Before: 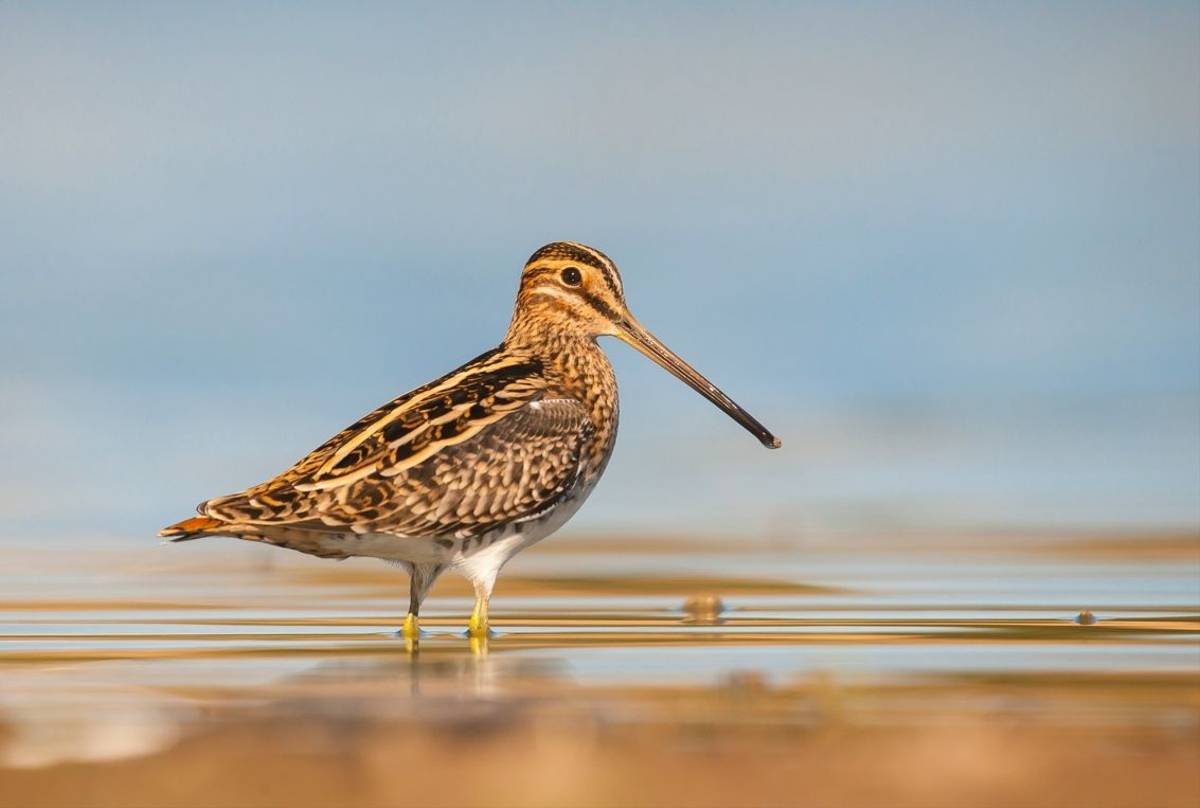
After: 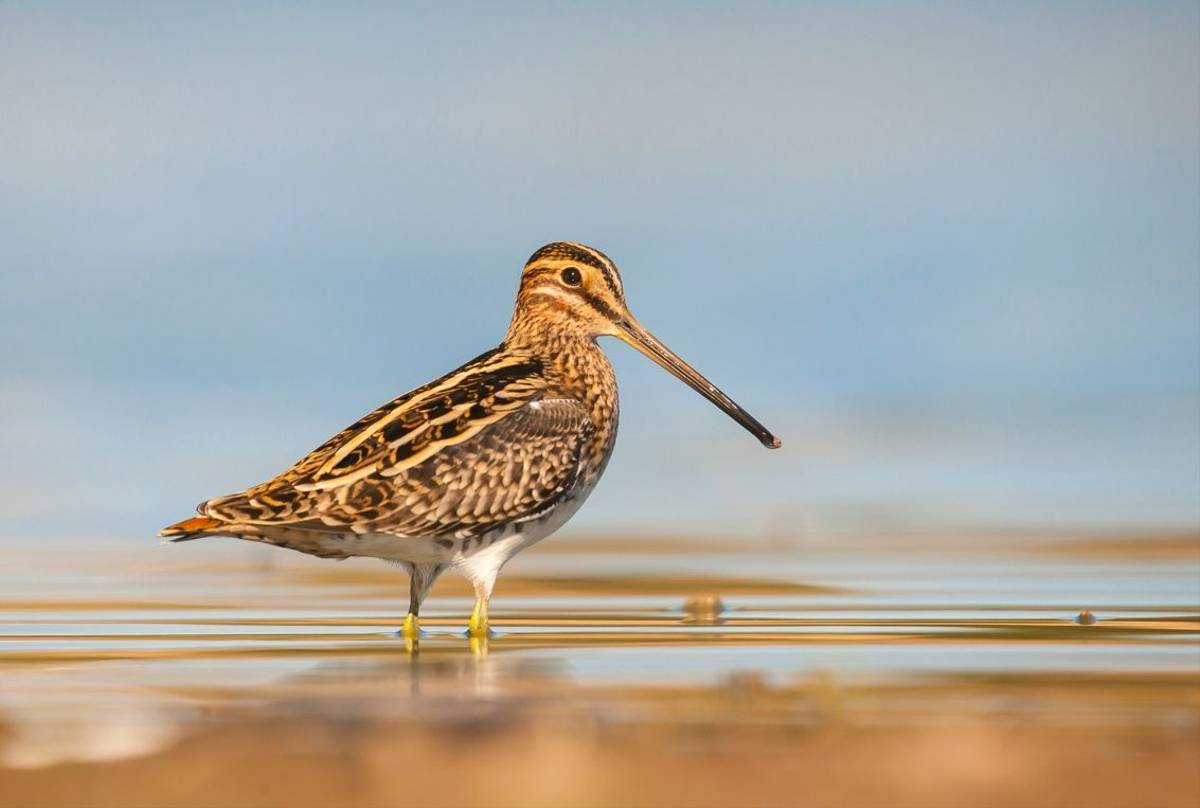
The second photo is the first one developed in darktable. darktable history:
levels: levels [0, 0.492, 0.984]
rotate and perspective: automatic cropping off
